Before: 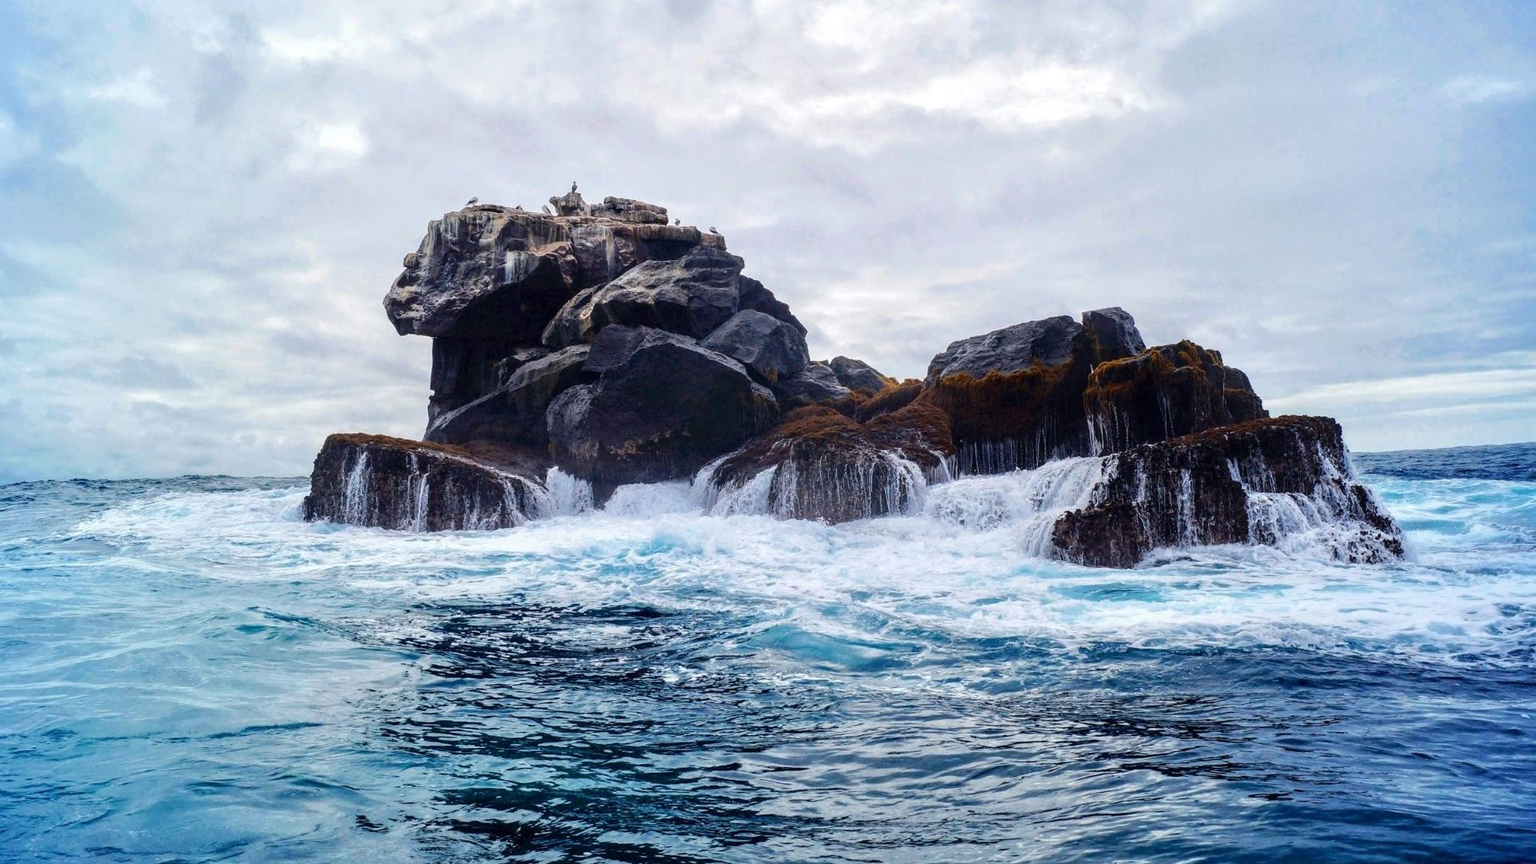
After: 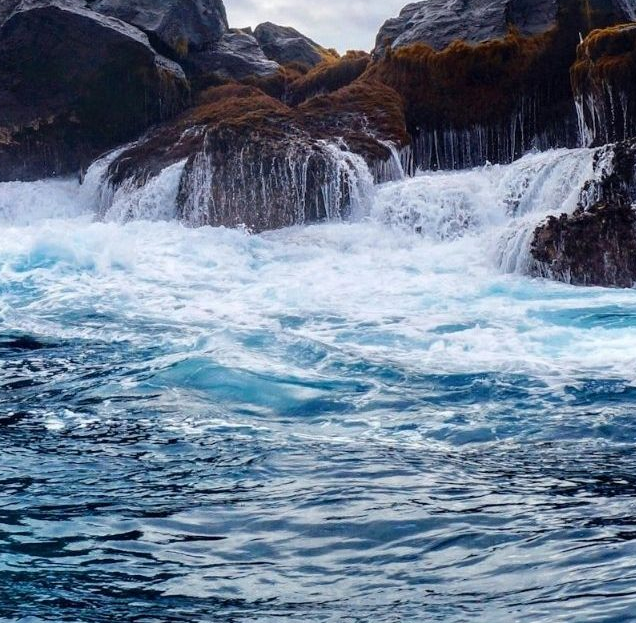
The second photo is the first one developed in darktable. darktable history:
crop: left 40.878%, top 39.176%, right 25.993%, bottom 3.081%
